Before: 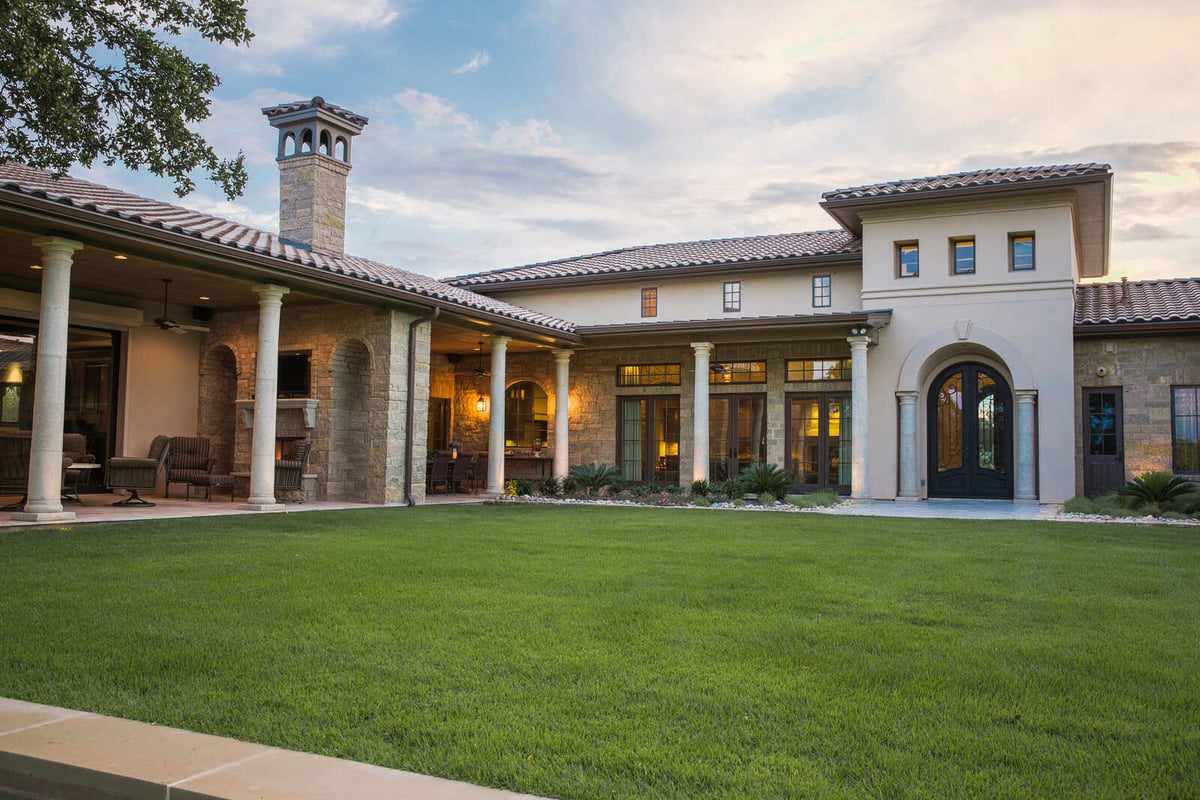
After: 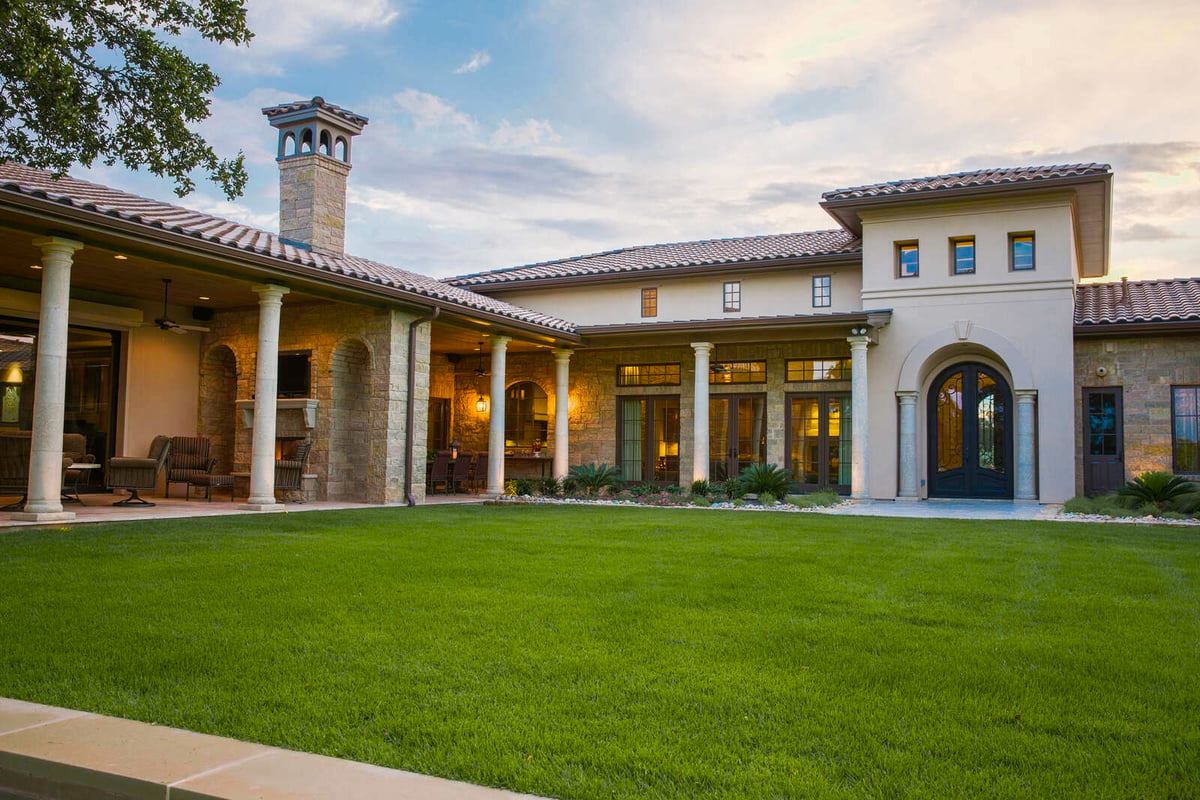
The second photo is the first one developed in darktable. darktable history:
color balance rgb: shadows lift › chroma 0.754%, shadows lift › hue 112.95°, perceptual saturation grading › global saturation 35.001%, perceptual saturation grading › highlights -29.91%, perceptual saturation grading › shadows 35.115%
